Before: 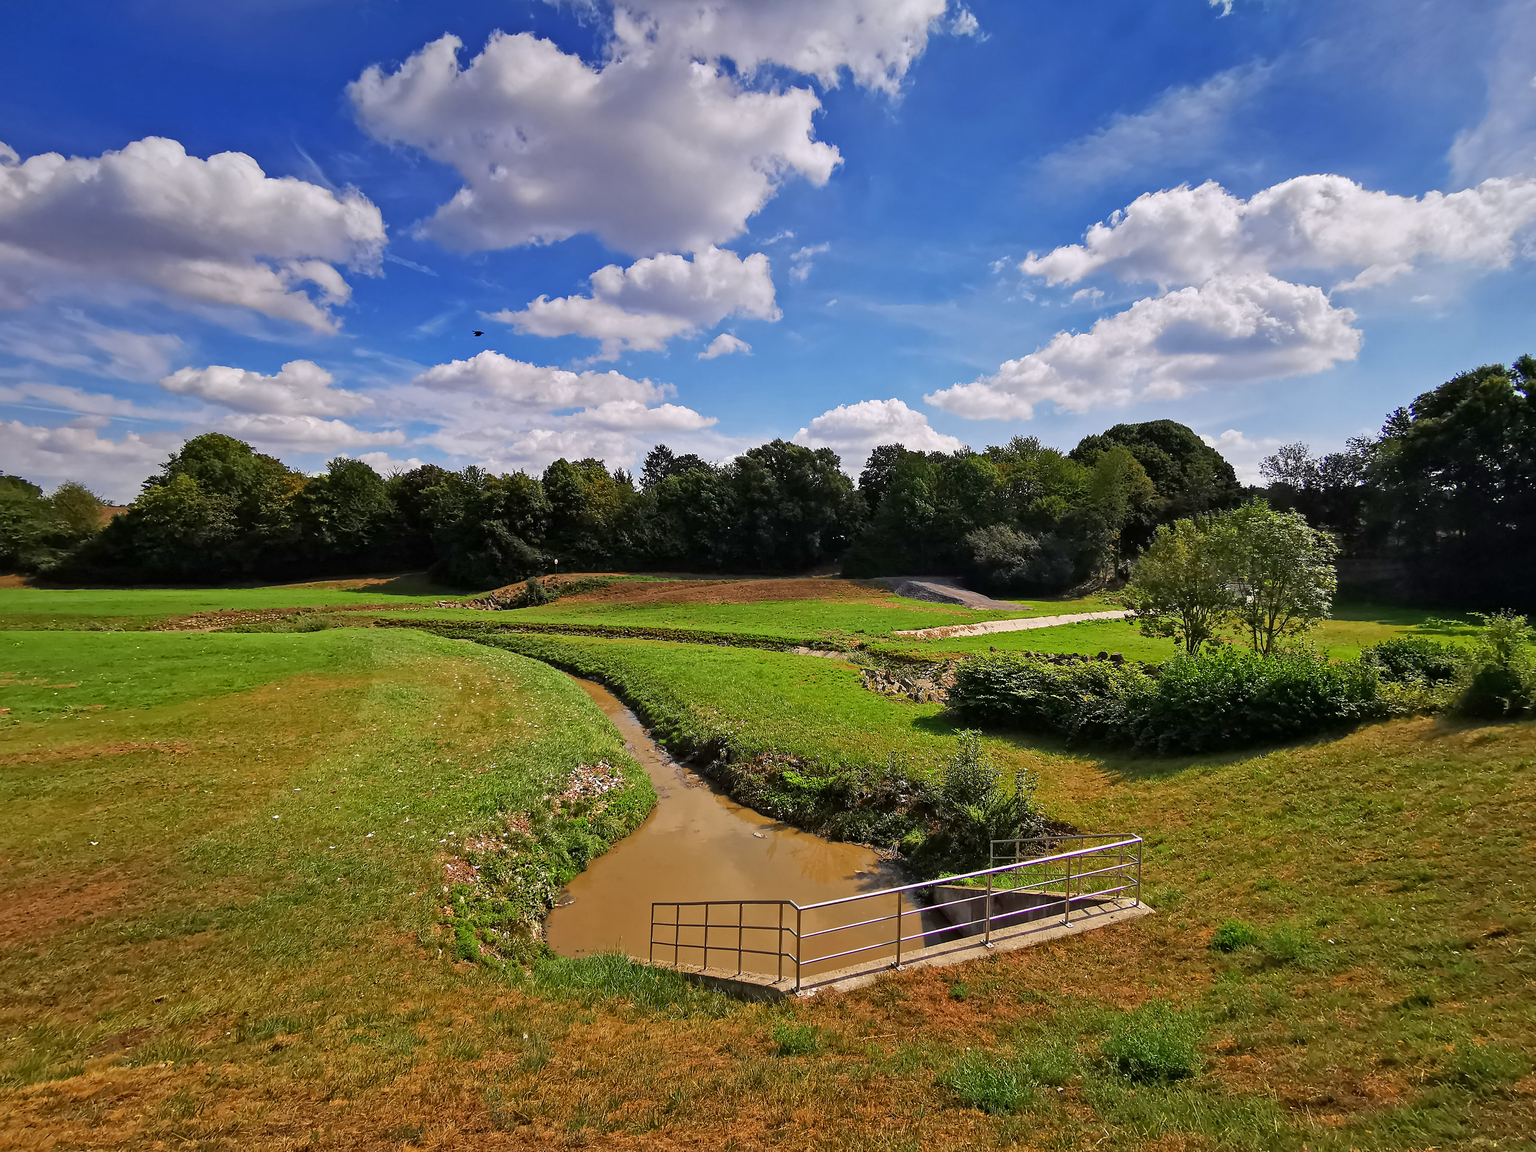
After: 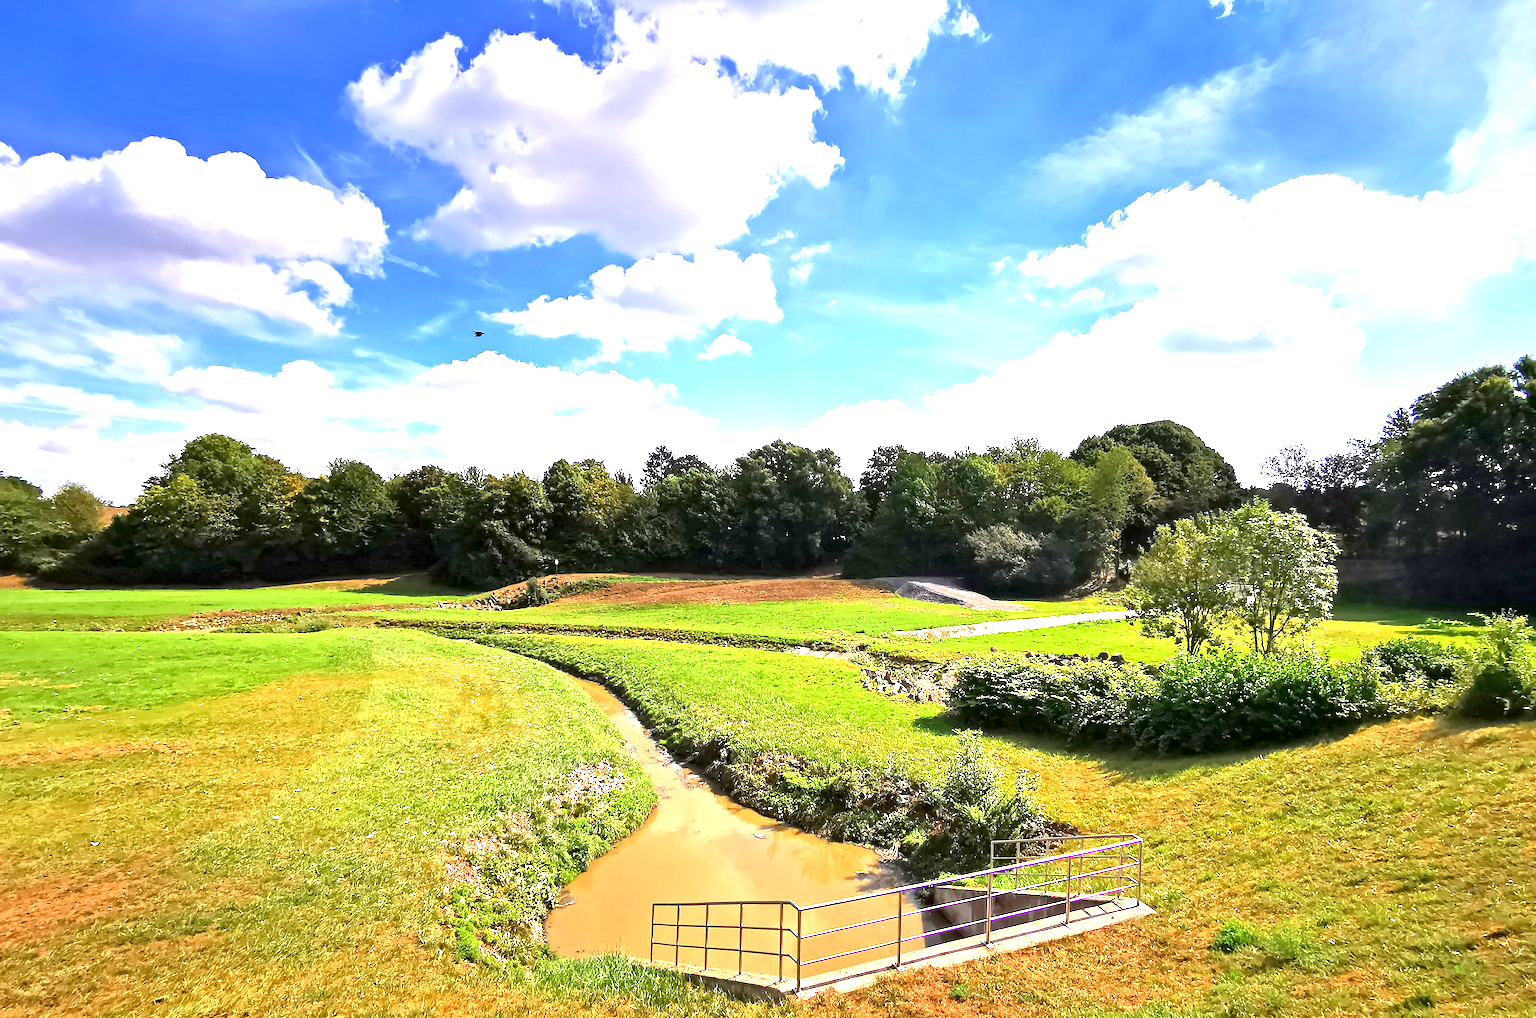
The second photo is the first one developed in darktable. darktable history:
exposure: black level correction 0.001, exposure 1.809 EV, compensate exposure bias true, compensate highlight preservation false
crop and rotate: top 0%, bottom 11.54%
